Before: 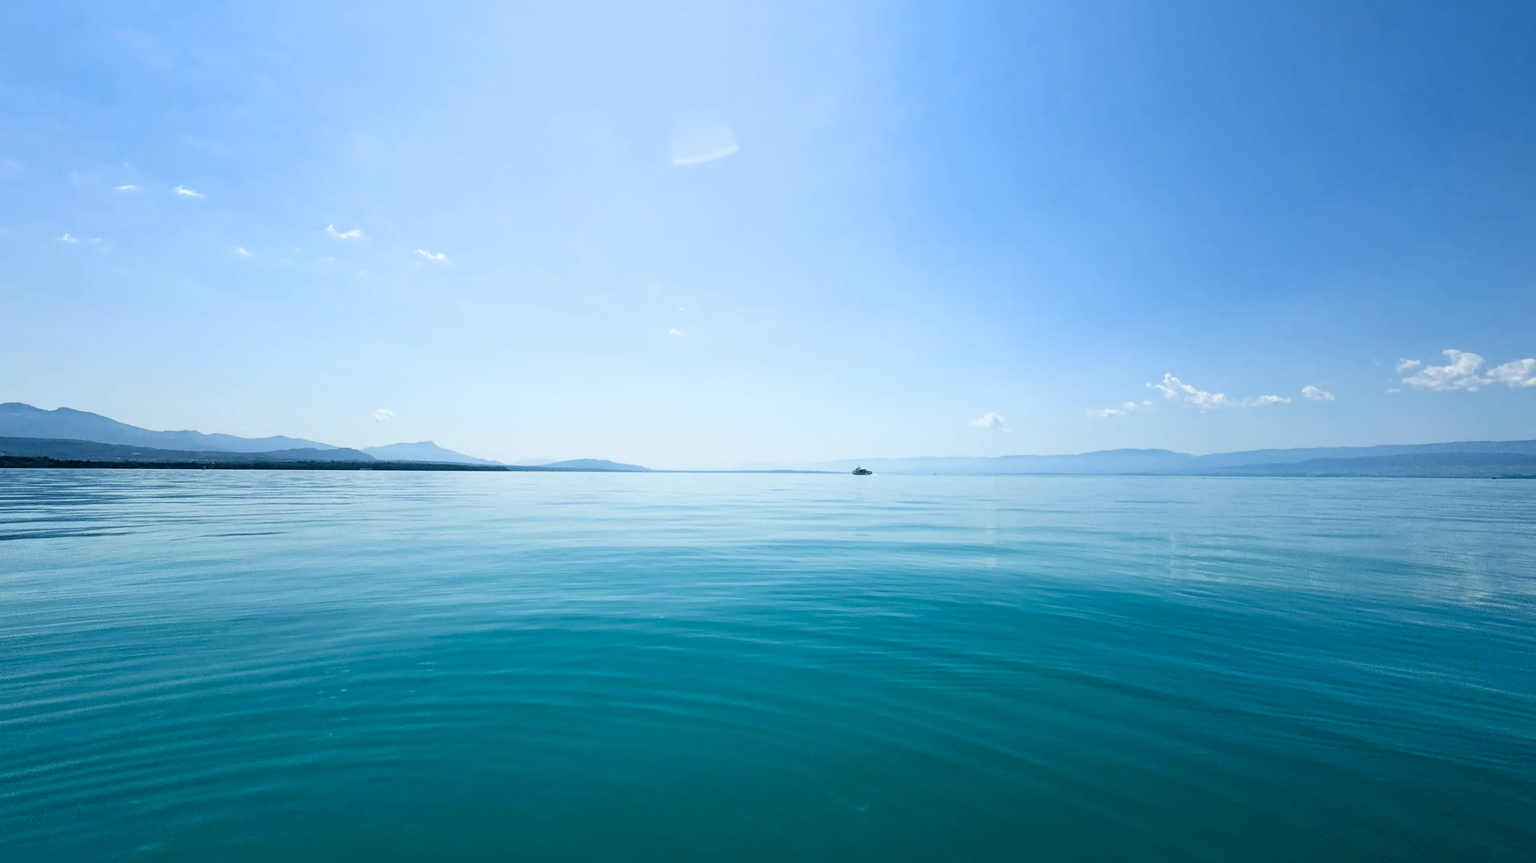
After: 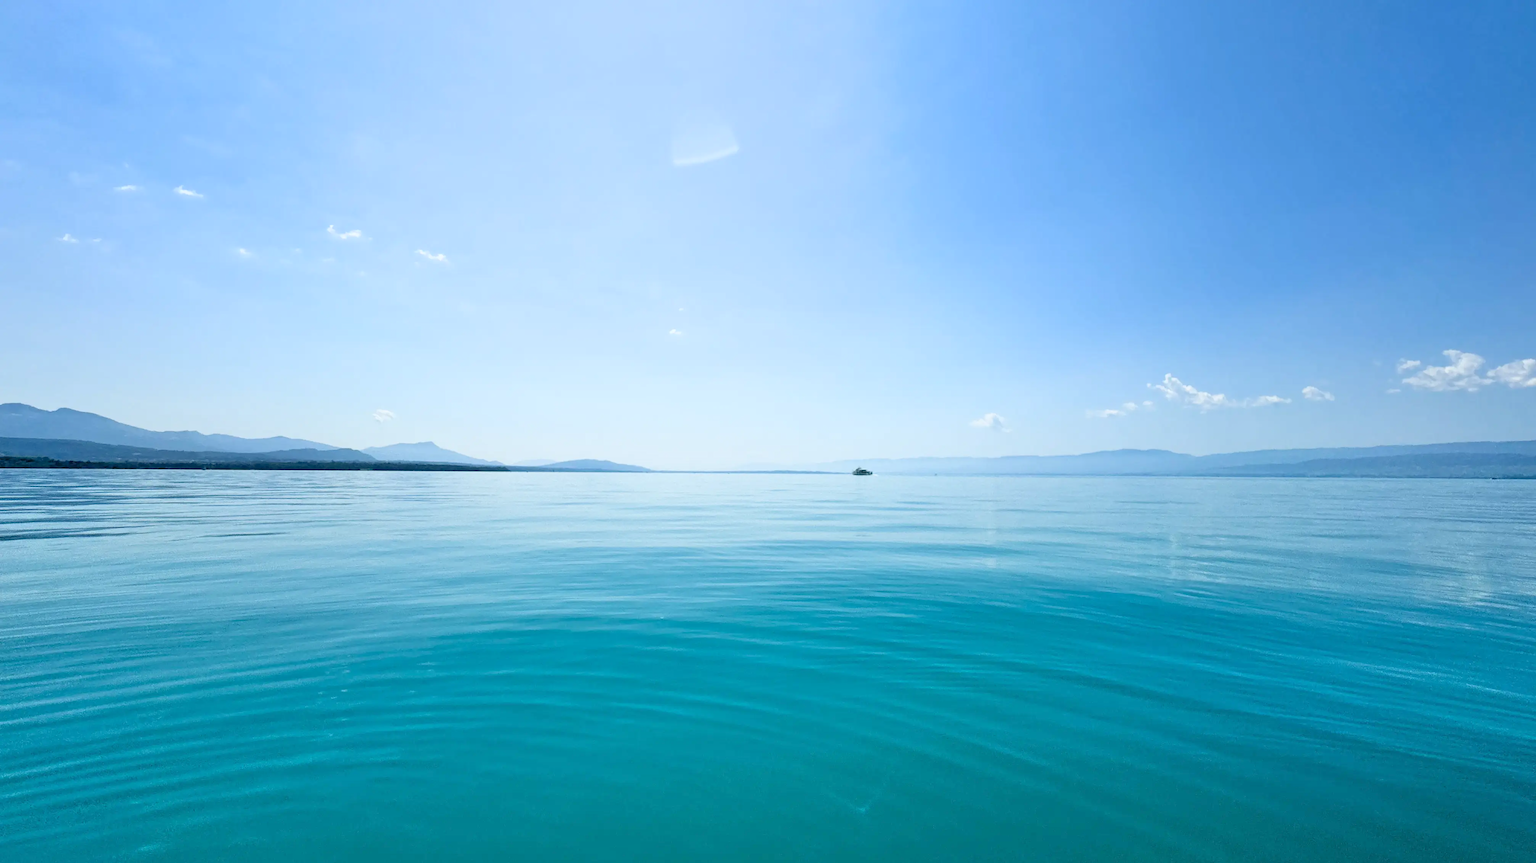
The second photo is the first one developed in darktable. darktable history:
exposure: exposure 0.014 EV, compensate highlight preservation false
tone equalizer: -7 EV 0.15 EV, -6 EV 0.6 EV, -5 EV 1.15 EV, -4 EV 1.33 EV, -3 EV 1.15 EV, -2 EV 0.6 EV, -1 EV 0.15 EV, mask exposure compensation -0.5 EV
